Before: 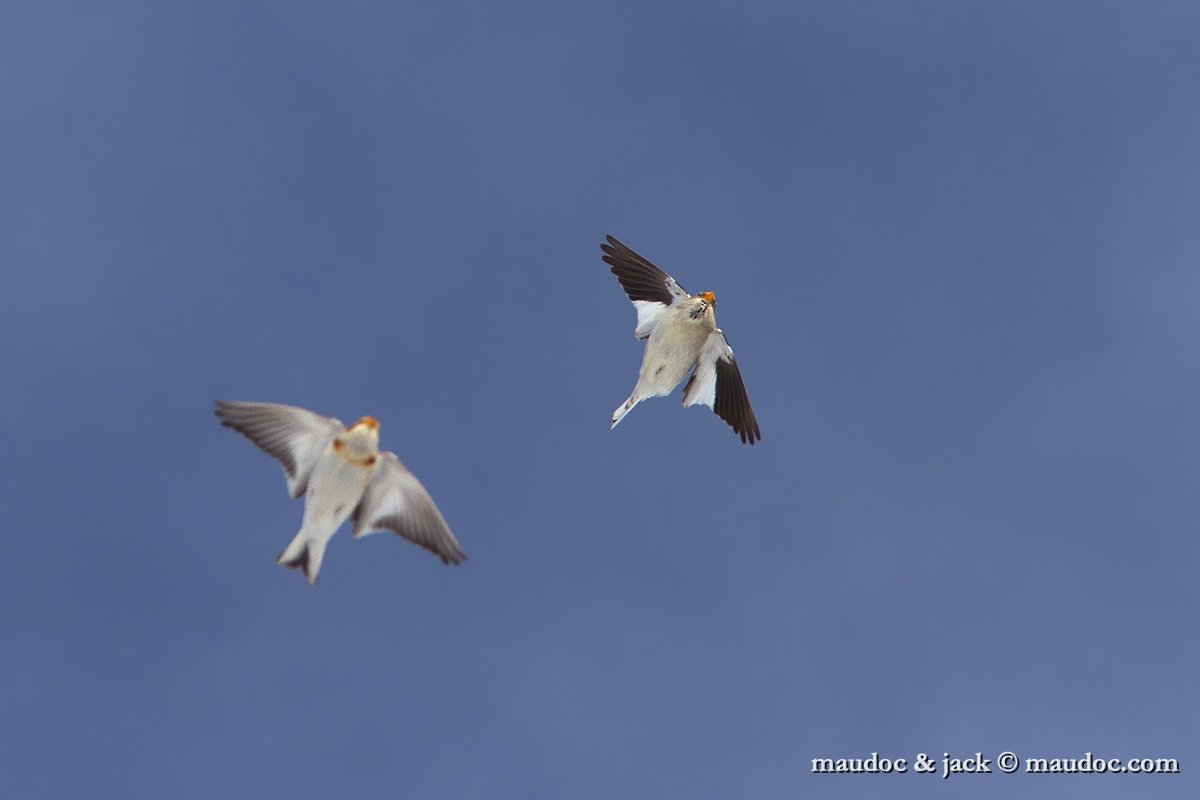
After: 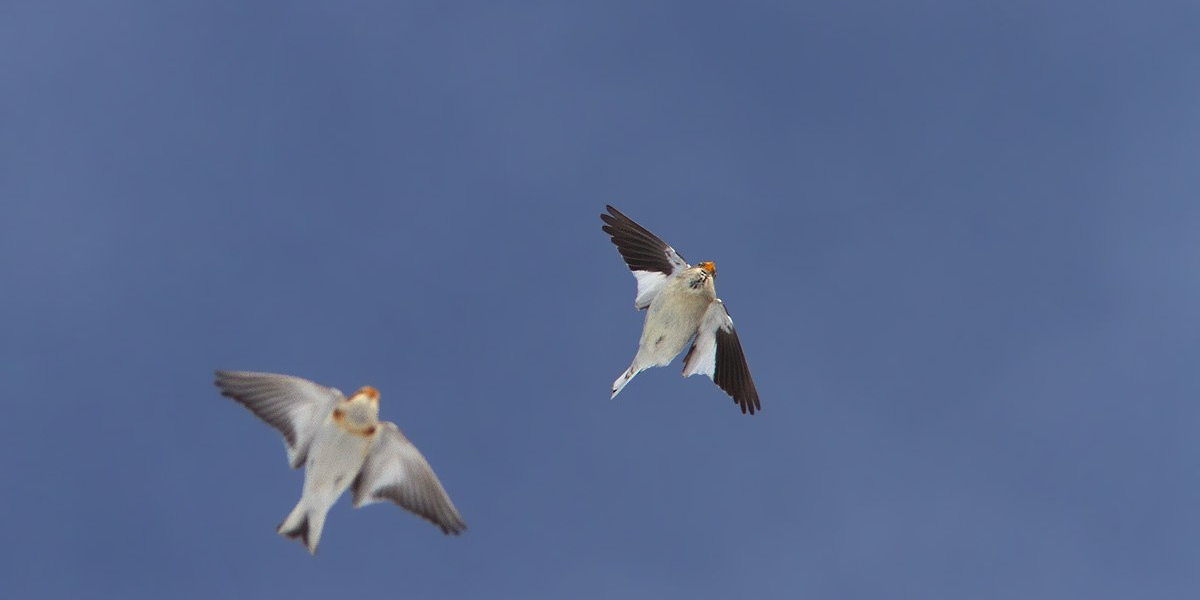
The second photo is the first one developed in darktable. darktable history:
crop: top 3.857%, bottom 21.132%
shadows and highlights: shadows 43.71, white point adjustment -1.46, soften with gaussian
